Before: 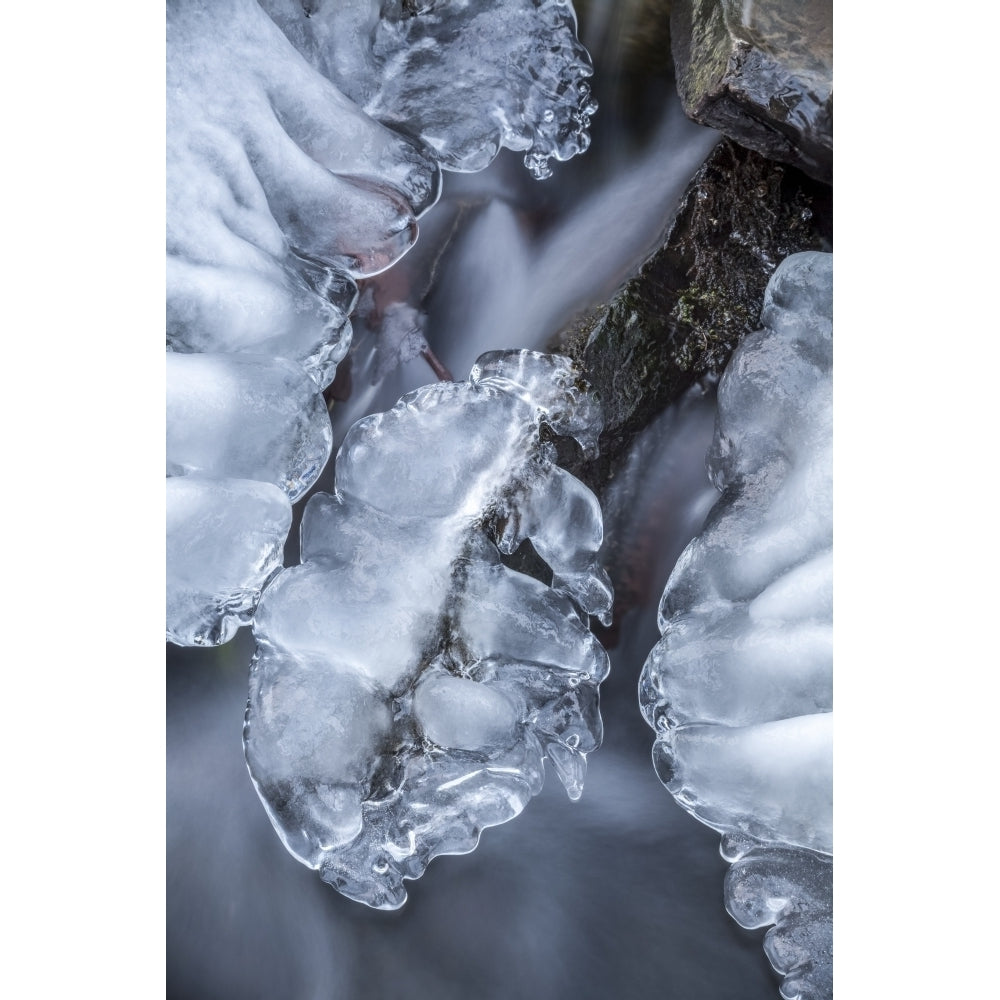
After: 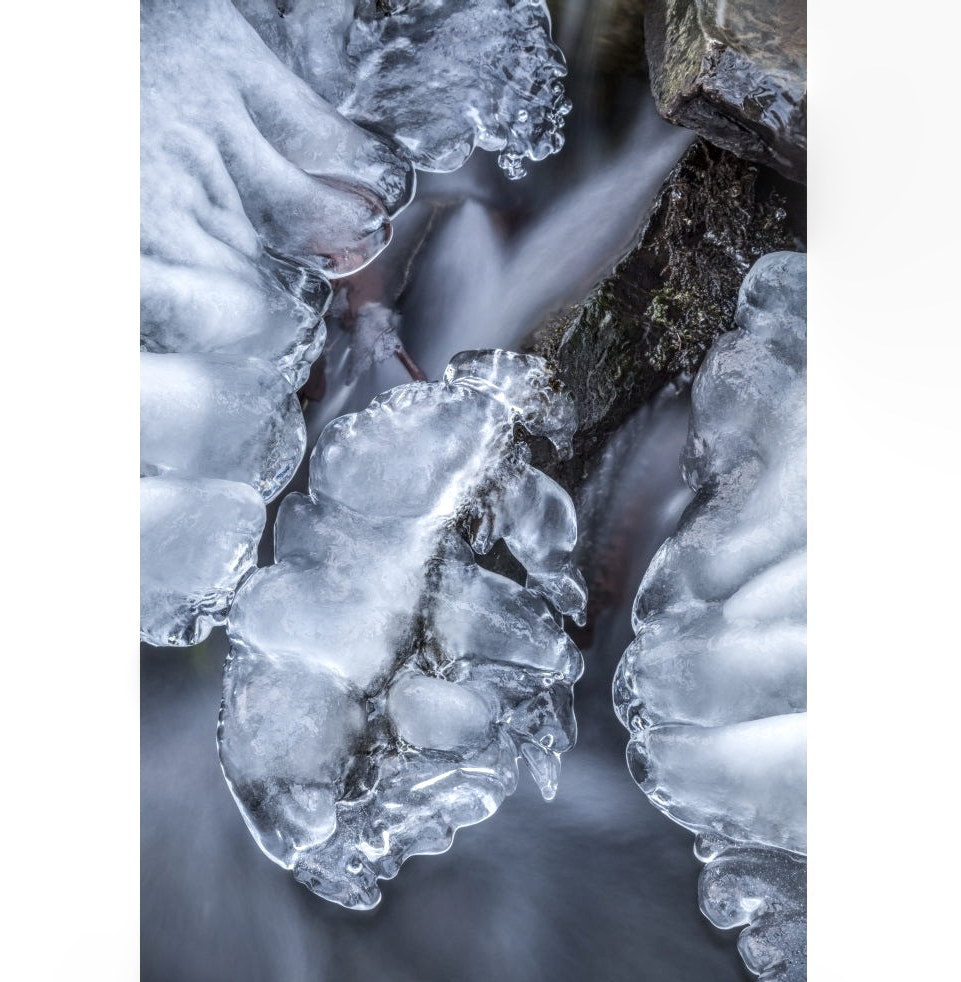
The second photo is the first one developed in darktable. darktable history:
crop and rotate: left 2.672%, right 1.193%, bottom 1.781%
local contrast: detail 130%
